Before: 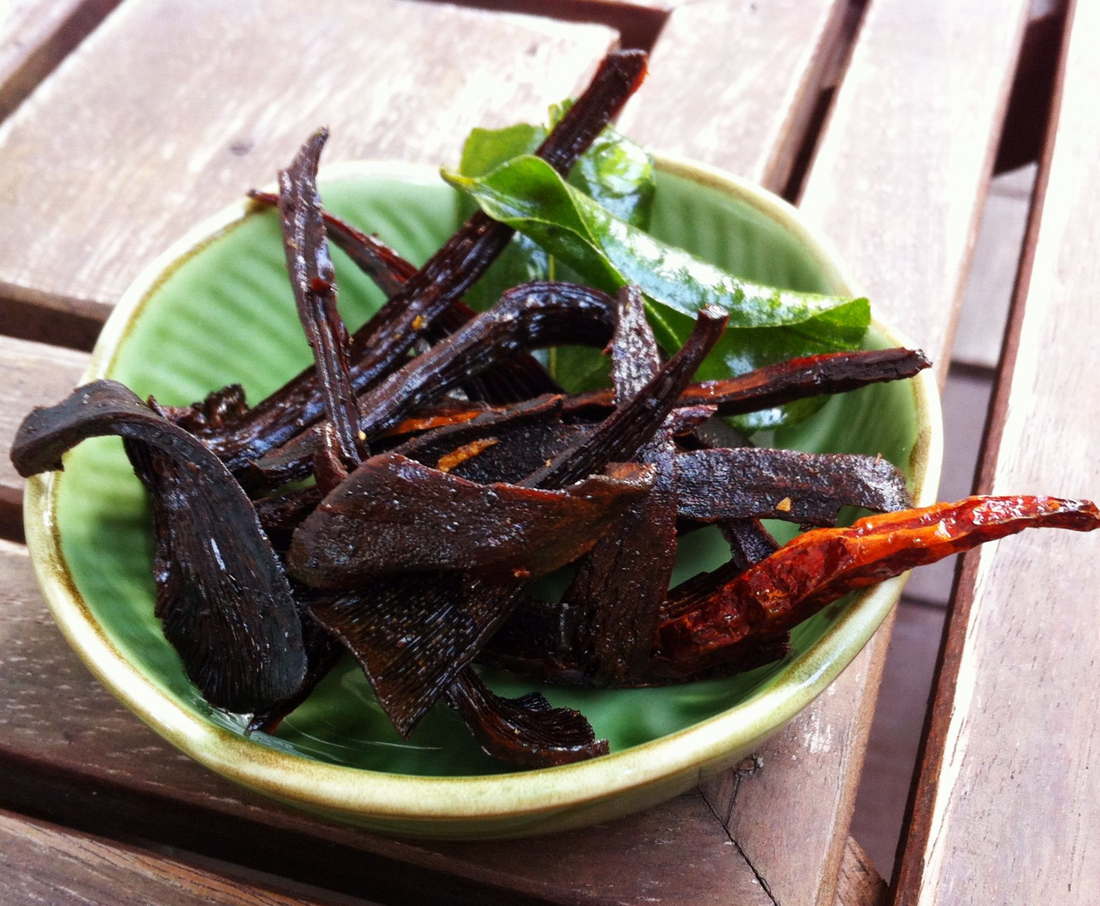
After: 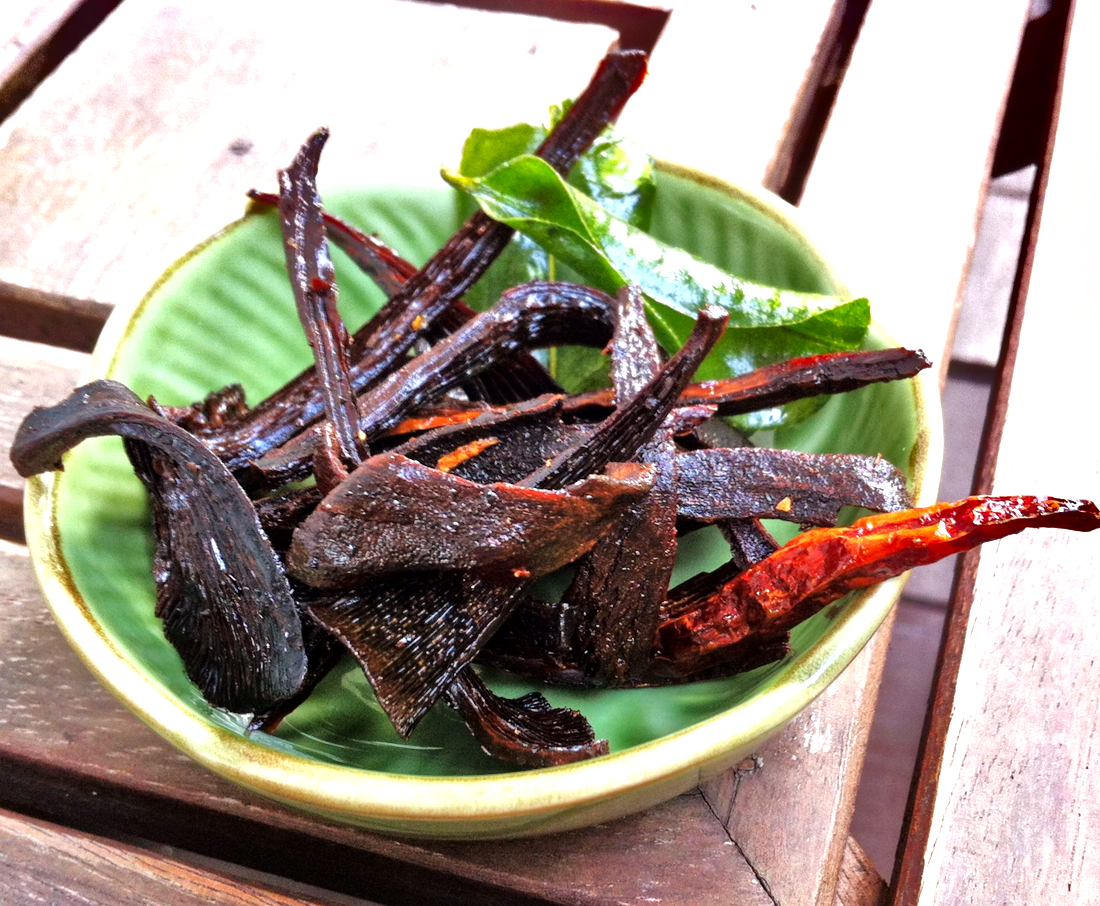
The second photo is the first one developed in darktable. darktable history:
tone equalizer: -7 EV 0.15 EV, -6 EV 0.6 EV, -5 EV 1.15 EV, -4 EV 1.33 EV, -3 EV 1.15 EV, -2 EV 0.6 EV, -1 EV 0.15 EV, mask exposure compensation -0.5 EV
exposure: exposure 0.515 EV, compensate highlight preservation false
local contrast: highlights 100%, shadows 100%, detail 120%, midtone range 0.2
shadows and highlights: soften with gaussian
